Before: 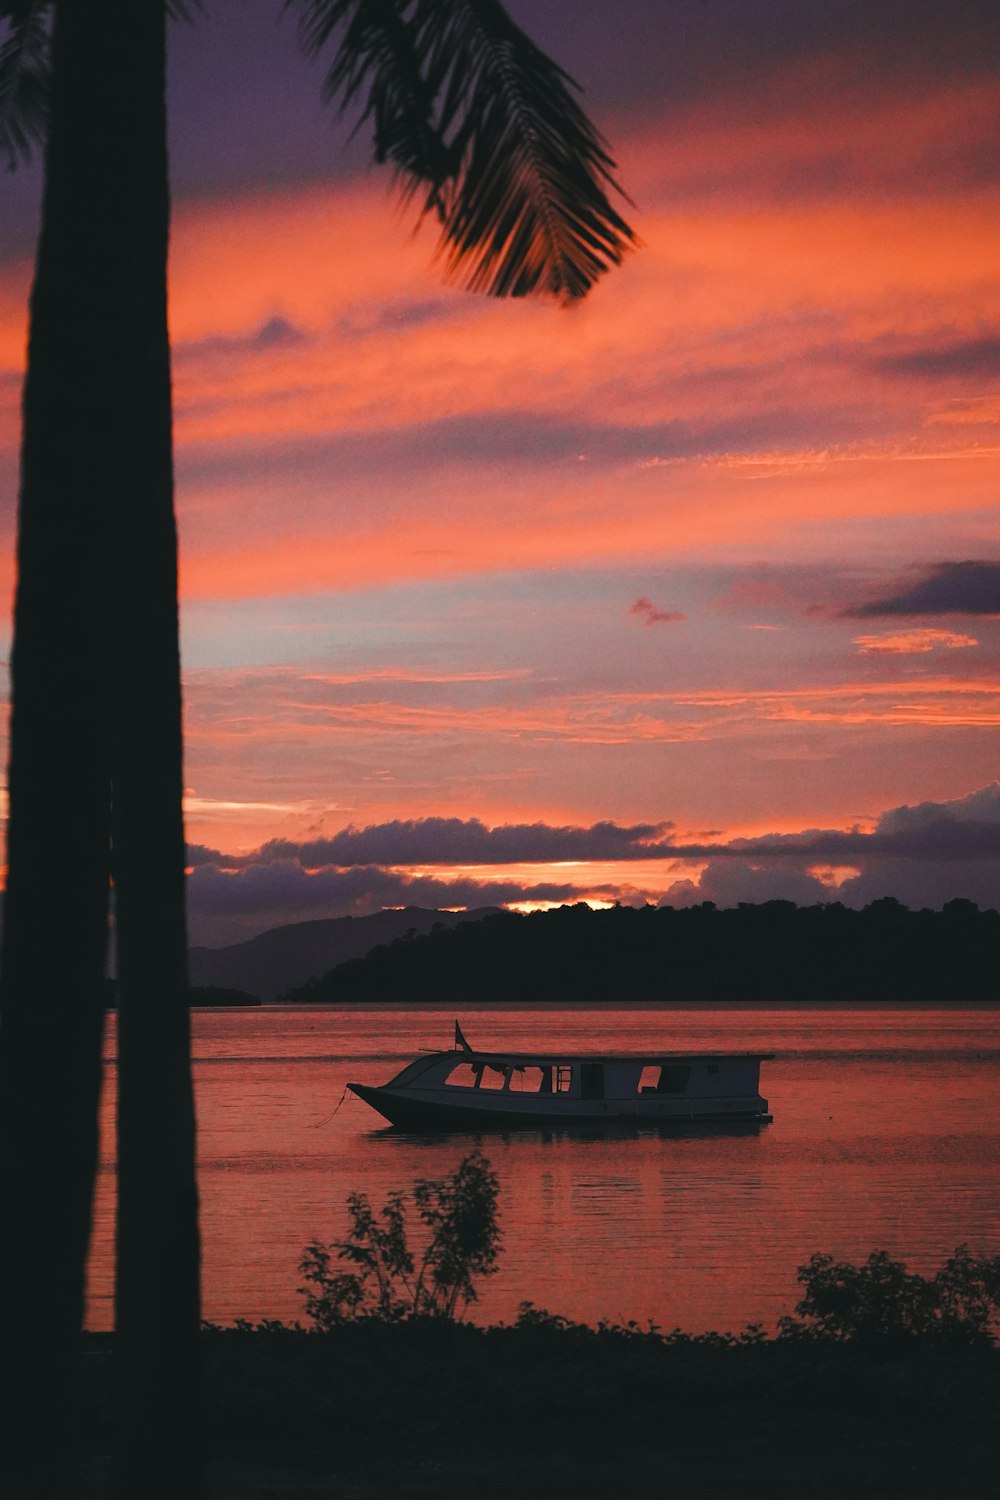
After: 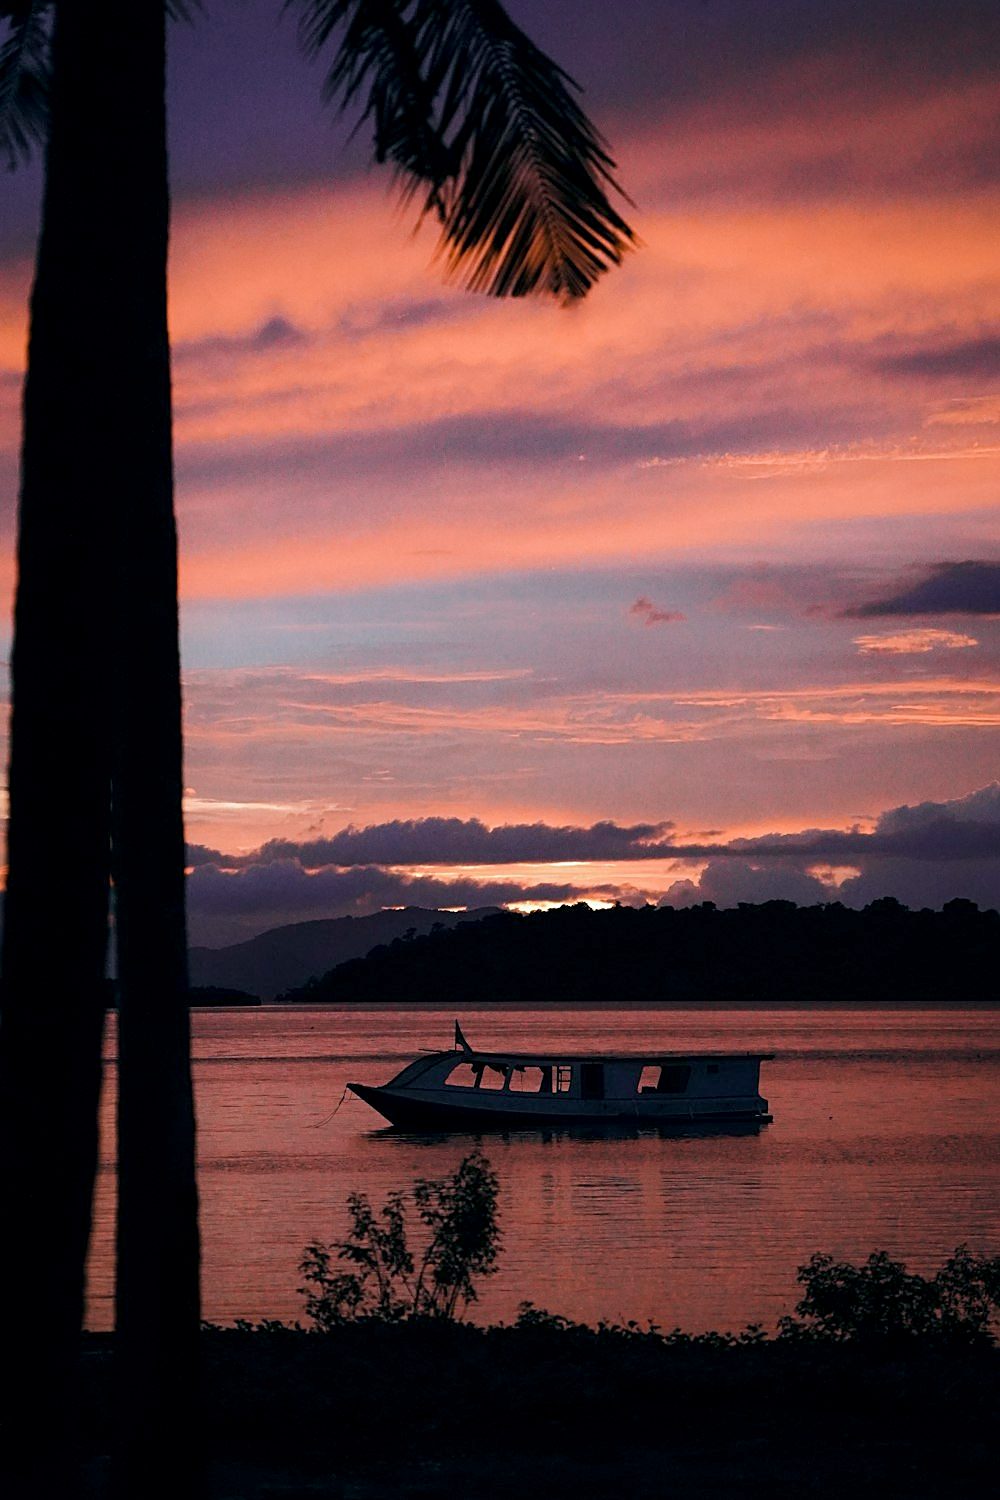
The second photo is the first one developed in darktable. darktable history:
color zones: curves: ch0 [(0, 0.558) (0.143, 0.559) (0.286, 0.529) (0.429, 0.505) (0.571, 0.5) (0.714, 0.5) (0.857, 0.5) (1, 0.558)]; ch1 [(0, 0.469) (0.01, 0.469) (0.12, 0.446) (0.248, 0.469) (0.5, 0.5) (0.748, 0.5) (0.99, 0.469) (1, 0.469)]
sharpen: on, module defaults
white balance: red 0.931, blue 1.11
exposure: black level correction 0.01, exposure 0.011 EV, compensate highlight preservation false
